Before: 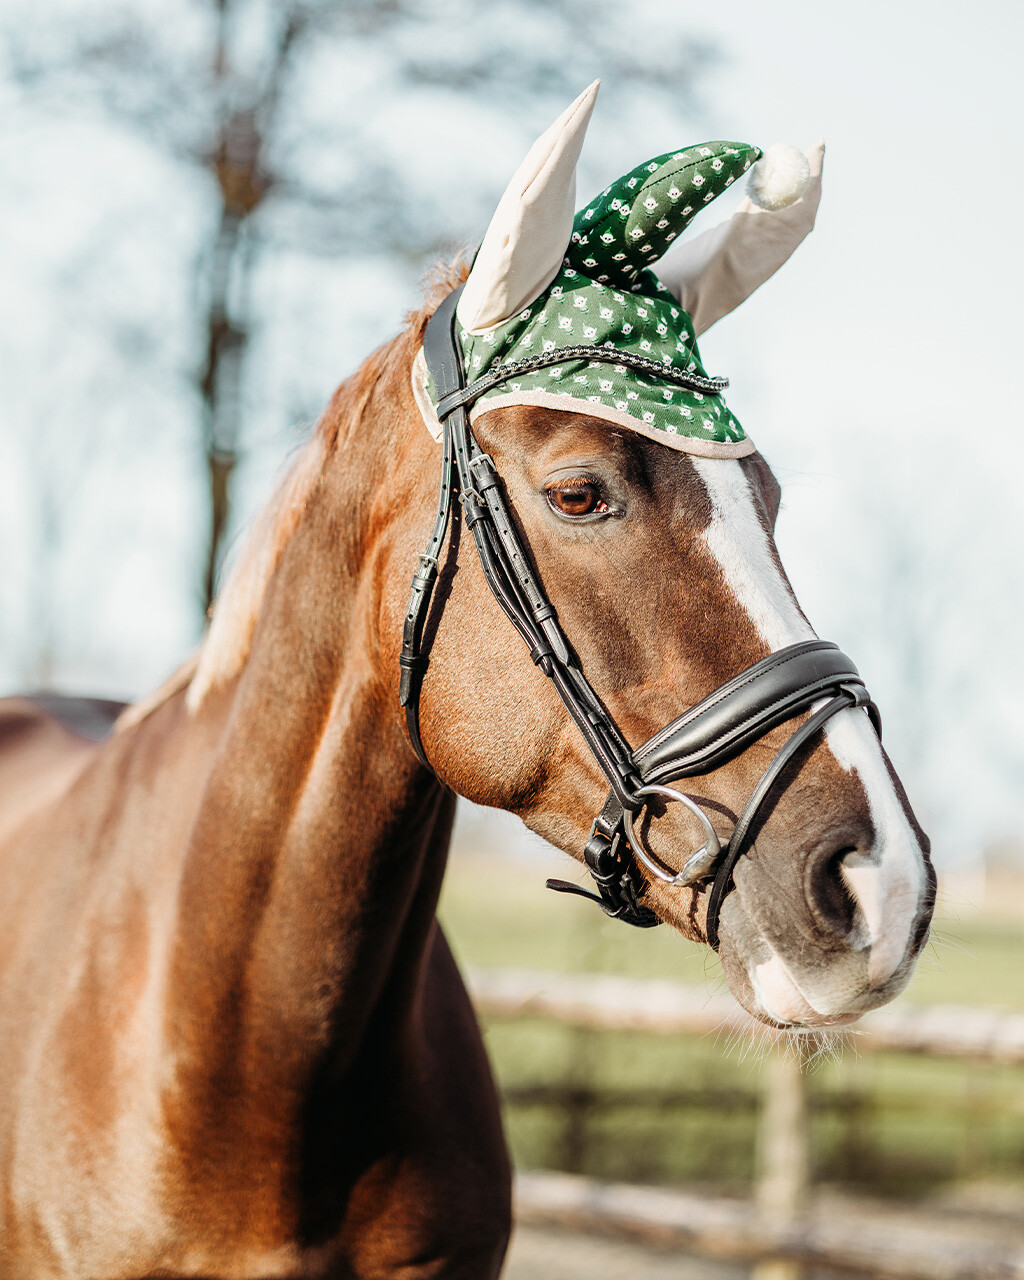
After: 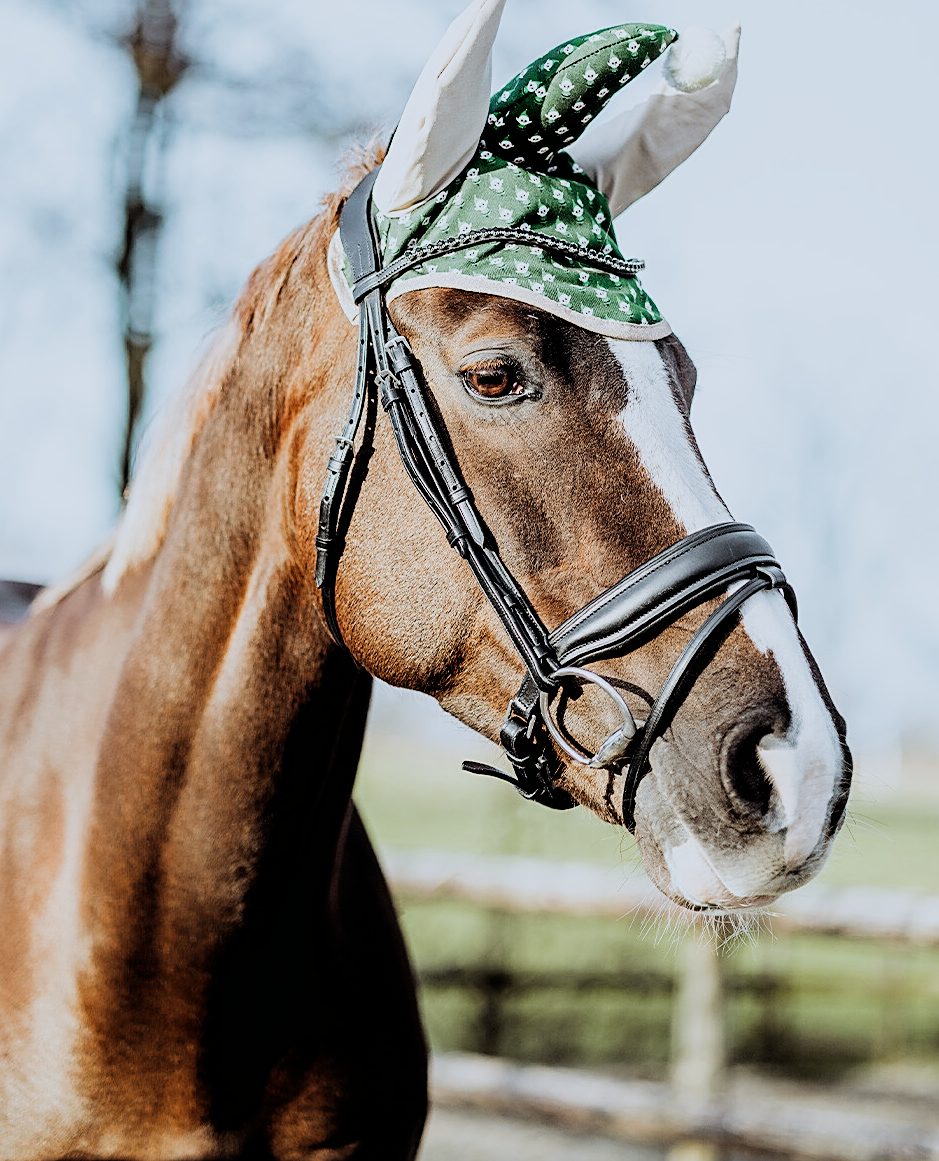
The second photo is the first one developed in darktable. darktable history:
white balance: red 0.924, blue 1.095
sharpen: on, module defaults
crop and rotate: left 8.262%, top 9.226%
filmic rgb: black relative exposure -5 EV, hardness 2.88, contrast 1.3, highlights saturation mix -30%
